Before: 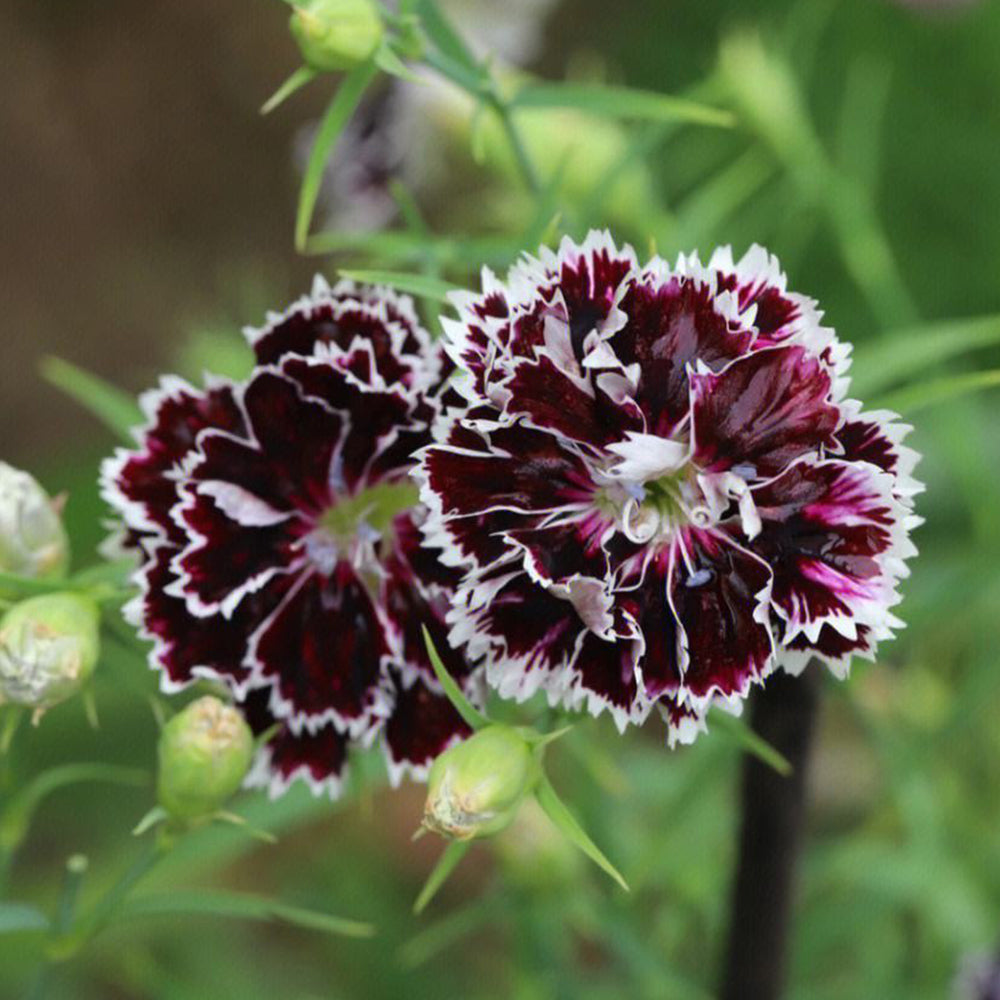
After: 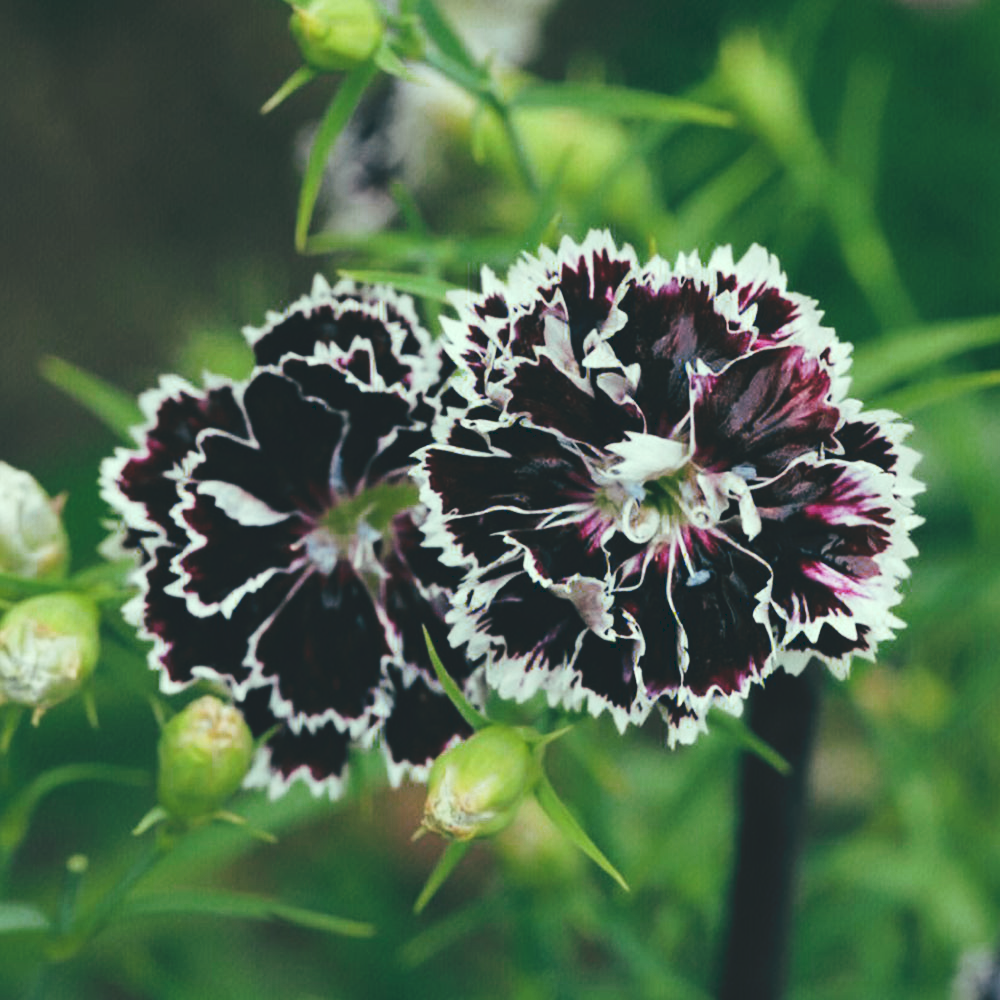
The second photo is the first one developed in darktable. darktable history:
tone curve: curves: ch0 [(0, 0) (0.003, 0.117) (0.011, 0.118) (0.025, 0.123) (0.044, 0.13) (0.069, 0.137) (0.1, 0.149) (0.136, 0.157) (0.177, 0.184) (0.224, 0.217) (0.277, 0.257) (0.335, 0.324) (0.399, 0.406) (0.468, 0.511) (0.543, 0.609) (0.623, 0.712) (0.709, 0.8) (0.801, 0.877) (0.898, 0.938) (1, 1)], preserve colors none
color look up table: target L [95.78, 90.16, 87.85, 64.99, 62.15, 57.09, 49.89, 45.49, 48.03, 36.39, 14.41, 200.41, 79.2, 74.59, 68.08, 66.08, 56.46, 49.92, 48.96, 47.26, 28.52, 22.13, 2.802, 92.85, 78.18, 82.31, 61.97, 69.45, 58.41, 74.81, 69.31, 54.64, 48.93, 49.48, 57.79, 45.65, 34.71, 35.25, 33.09, 39.79, 7.997, 5.429, 91.89, 91.43, 72.09, 67.27, 47.5, 42.05, 20.64], target a [-12.93, -36.5, -48.12, -45.41, -16, -46.06, -19.92, -33.09, -30.04, -19.81, -32.99, 0, -5.621, 16.35, 23.23, 23.37, 41.5, 63.8, 6.208, 51.97, 12.88, 26.91, -7.212, -10.49, 13.96, -0.697, -9.485, 31.63, 5.075, 14.8, -15.22, 45.58, 32.14, 7.059, 1.906, 27.93, -6.252, 22.7, 21.09, 5.348, -16.31, -15.44, -48.76, -33.38, -42.34, -18.16, -22.48, -11.4, -20.15], target b [12.58, 69.5, 26.34, 30.69, 31.12, 45.44, 42.02, 26.74, 11.64, 28.58, 5.297, 0, 57.97, 12.39, 32.54, 52.5, 16.63, 18.2, 18.85, 38.87, 21.46, 11.94, -8.591, 4.753, -3.194, -10.88, -20.38, -20.04, -5.492, -21.39, -28.84, -8.392, -18.1, -25.55, -48.43, -40.56, -1.059, -1.027, -29.62, -45.41, -25.84, -8.06, 4.537, 5.475, -11.97, 1.336, -6.153, -20.7, -10.22], num patches 49
